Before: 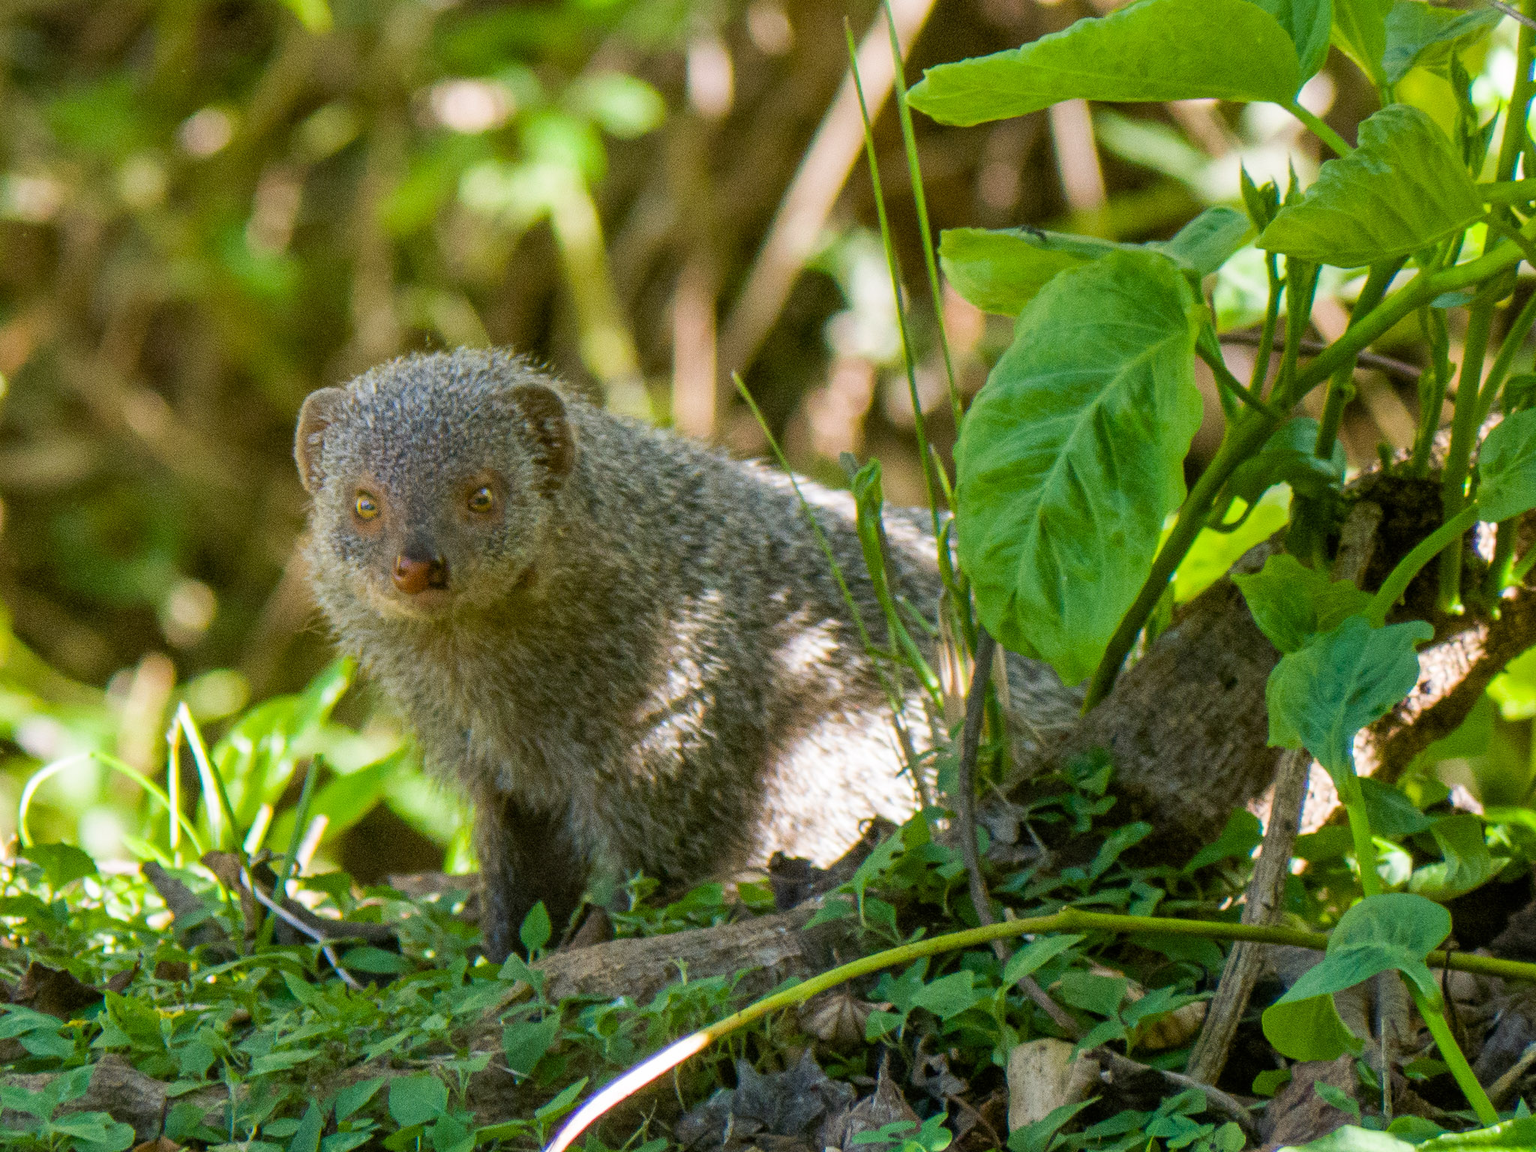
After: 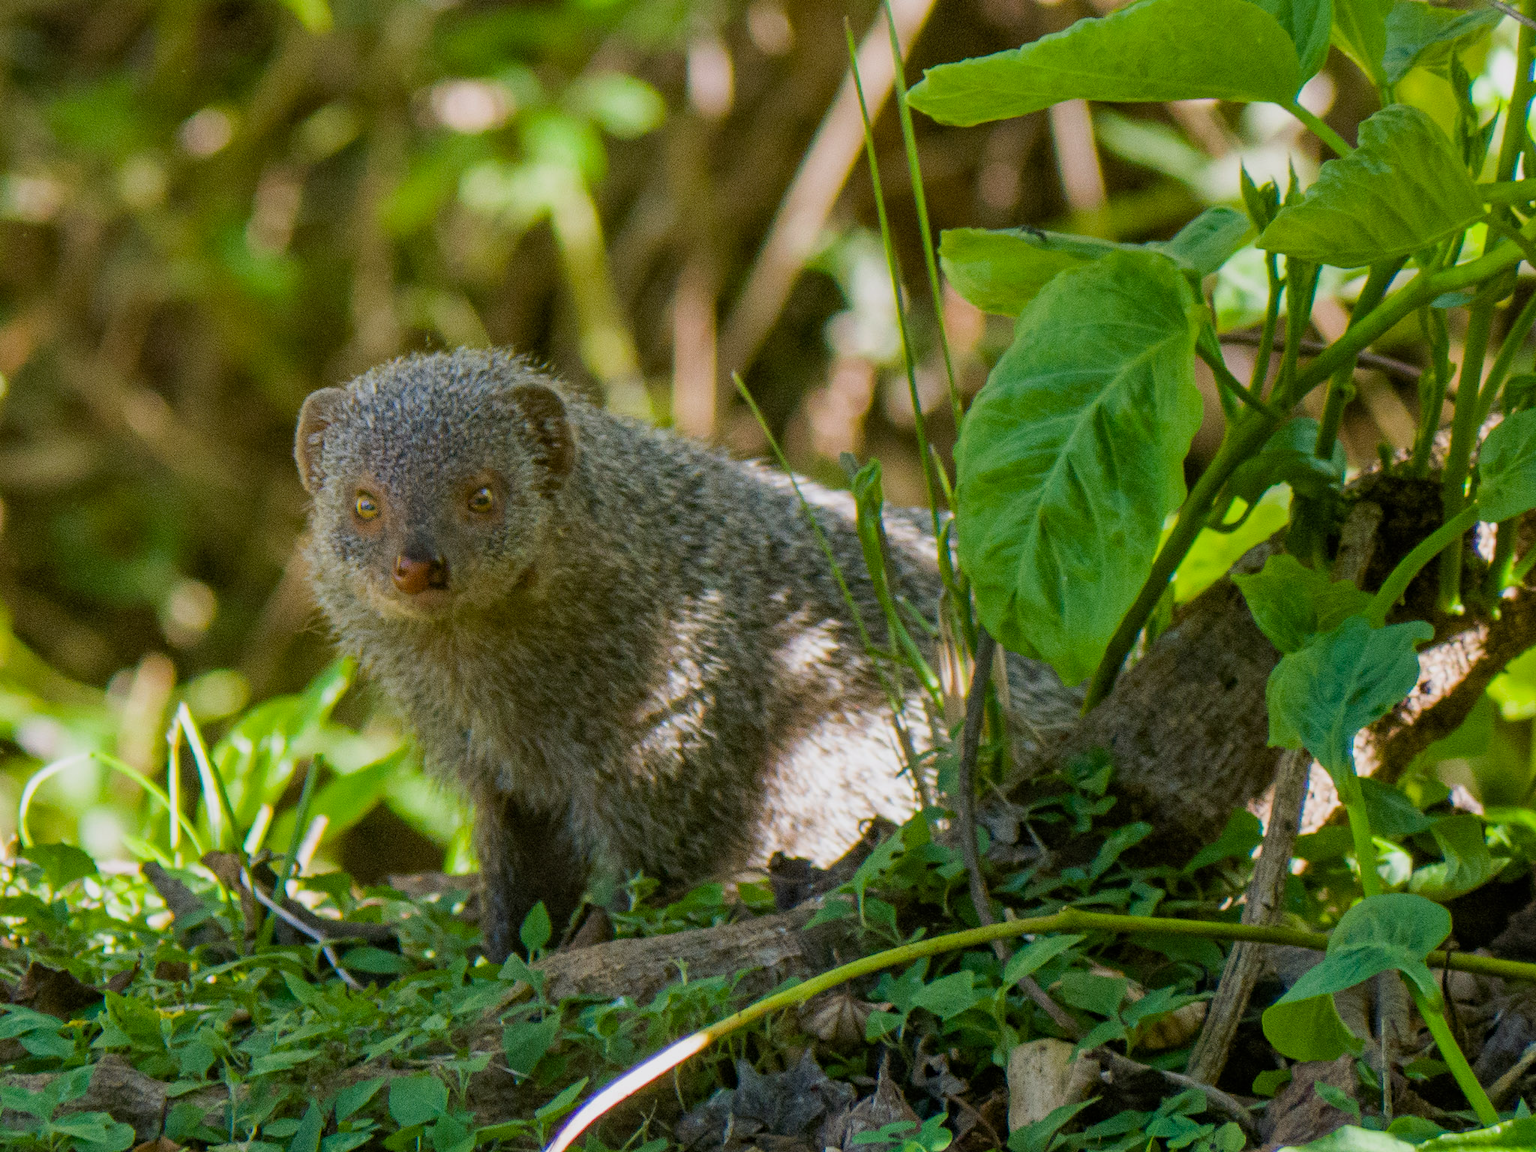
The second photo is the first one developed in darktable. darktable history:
haze removal: compatibility mode true, adaptive false
exposure: exposure -0.36 EV, compensate highlight preservation false
